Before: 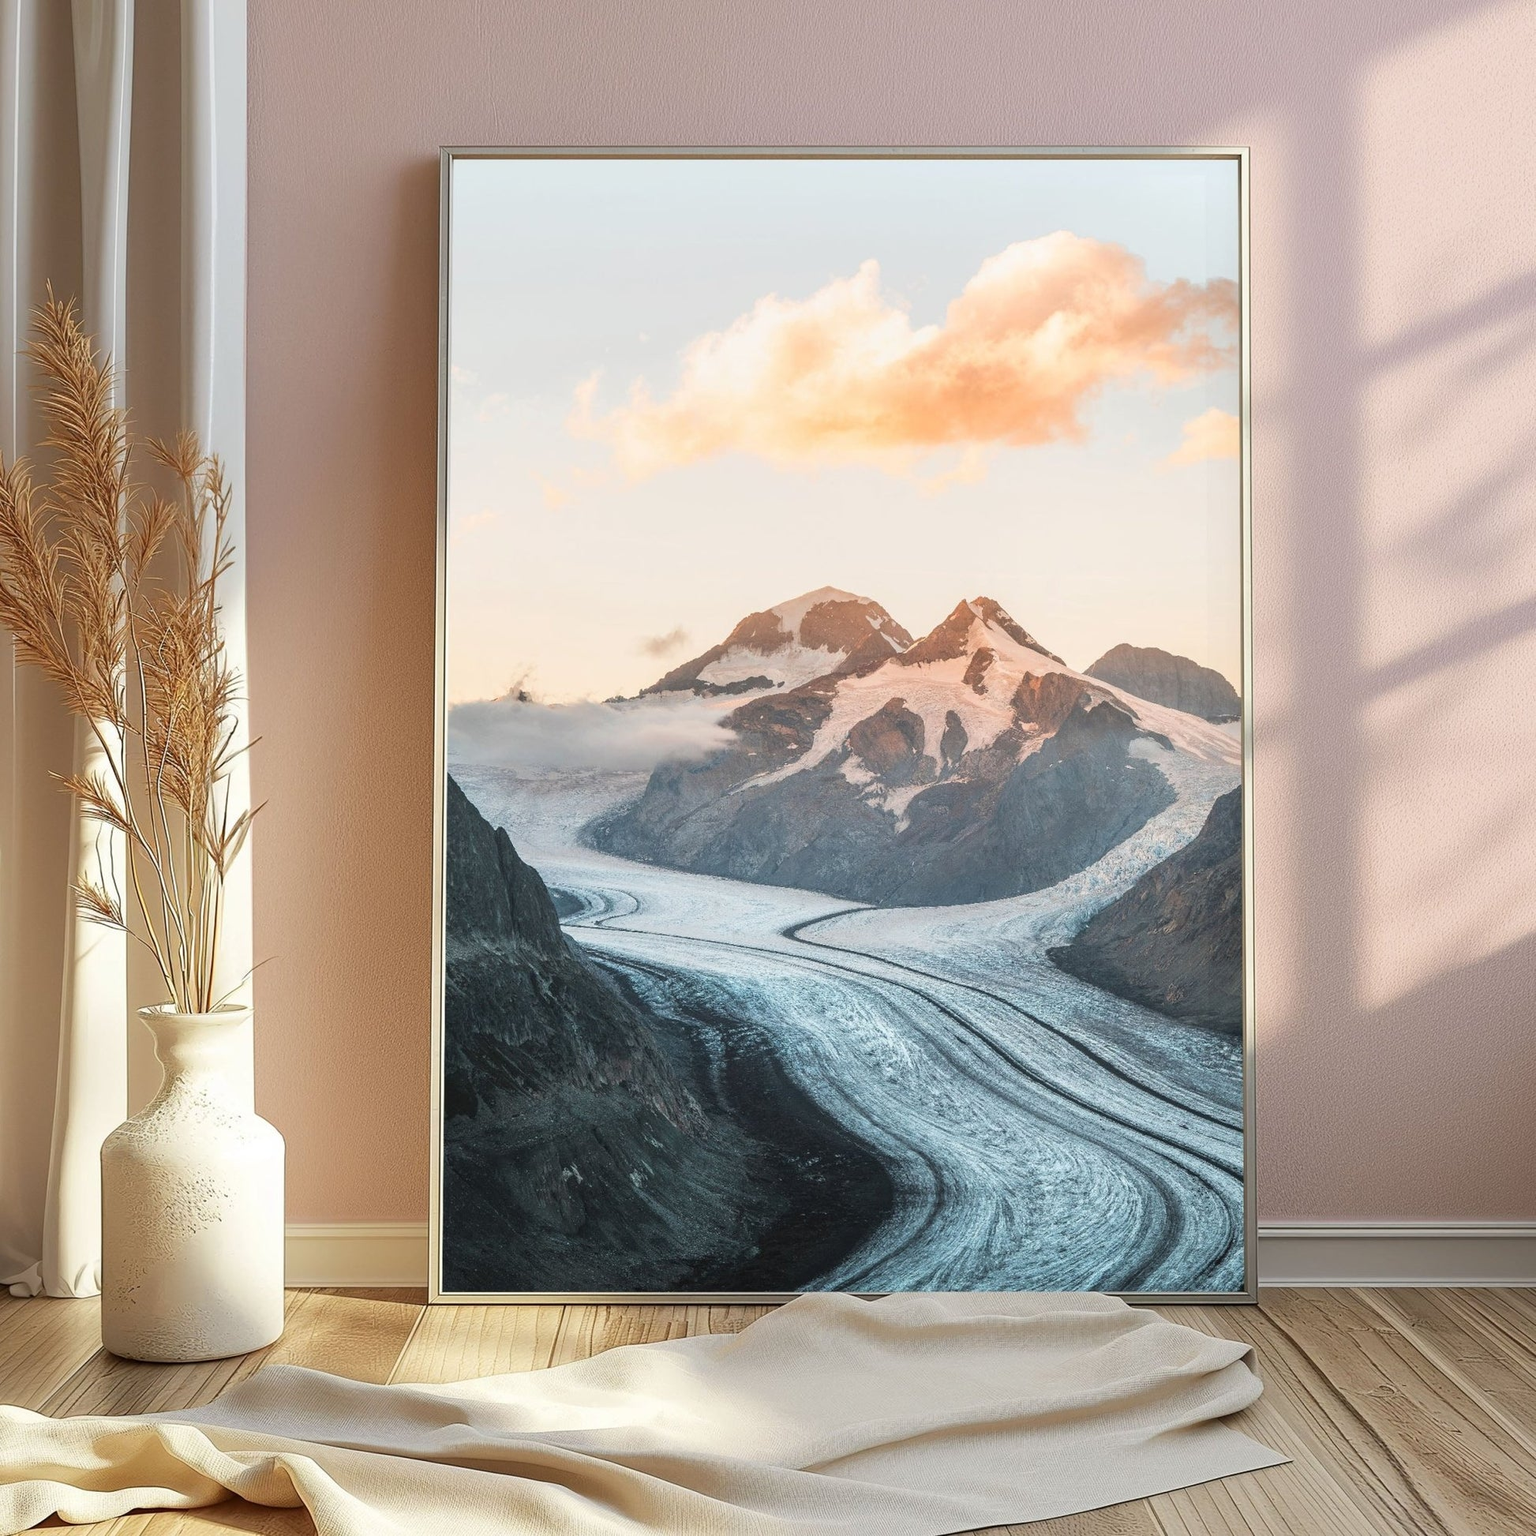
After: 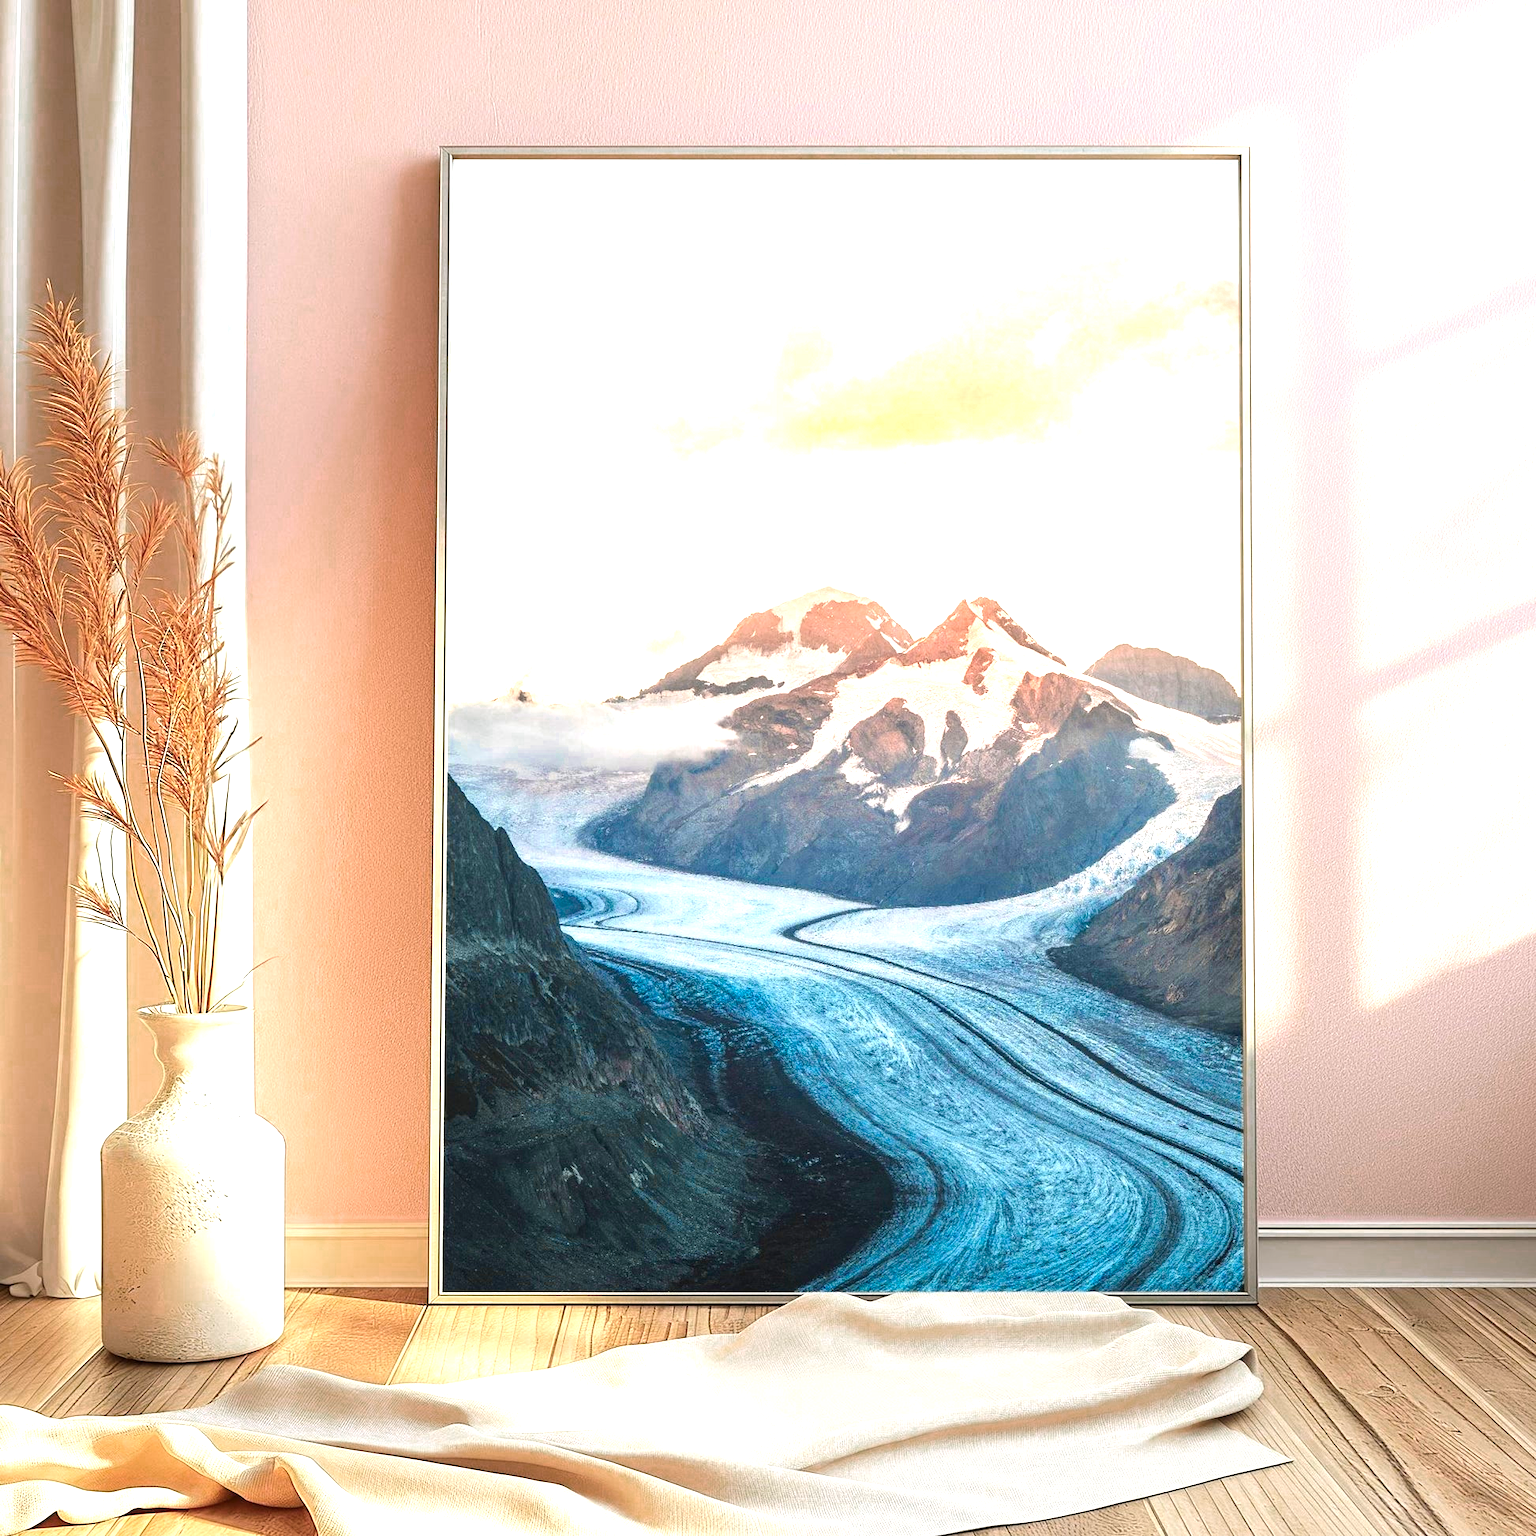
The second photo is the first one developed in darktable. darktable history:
color zones: curves: ch0 [(0, 0.553) (0.123, 0.58) (0.23, 0.419) (0.468, 0.155) (0.605, 0.132) (0.723, 0.063) (0.833, 0.172) (0.921, 0.468)]; ch1 [(0.025, 0.645) (0.229, 0.584) (0.326, 0.551) (0.537, 0.446) (0.599, 0.911) (0.708, 1) (0.805, 0.944)]; ch2 [(0.086, 0.468) (0.254, 0.464) (0.638, 0.564) (0.702, 0.592) (0.768, 0.564)]
tone equalizer: -8 EV -0.417 EV, -7 EV -0.389 EV, -6 EV -0.333 EV, -5 EV -0.222 EV, -3 EV 0.222 EV, -2 EV 0.333 EV, -1 EV 0.389 EV, +0 EV 0.417 EV, edges refinement/feathering 500, mask exposure compensation -1.57 EV, preserve details no
exposure: black level correction 0, exposure 0.7 EV, compensate exposure bias true, compensate highlight preservation false
